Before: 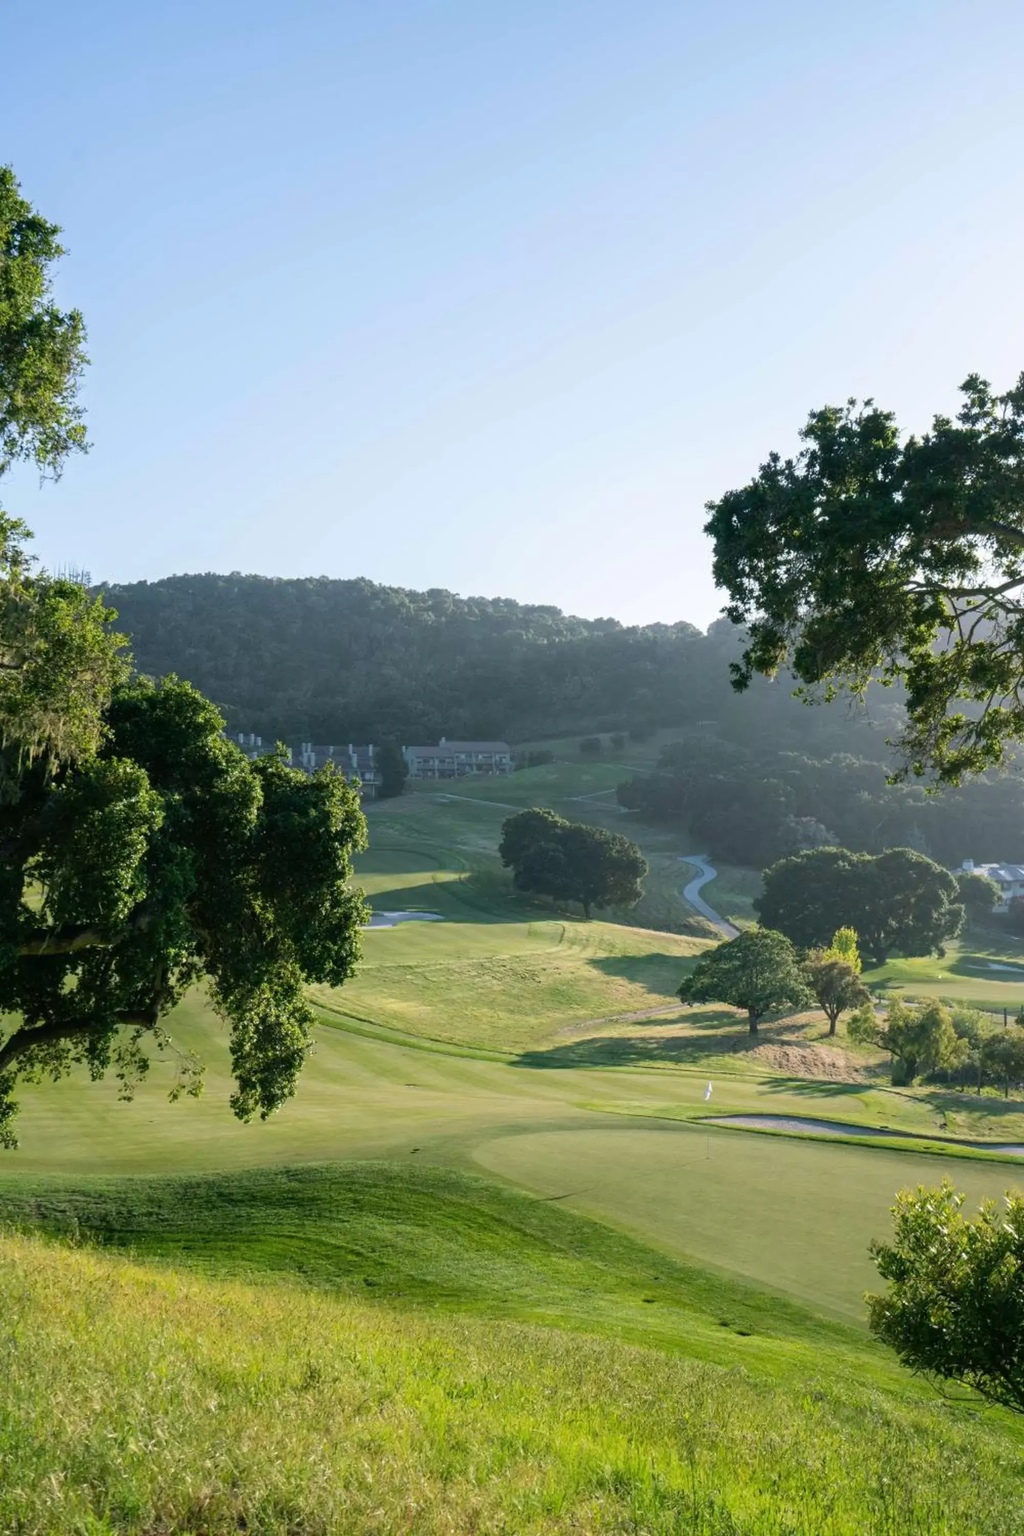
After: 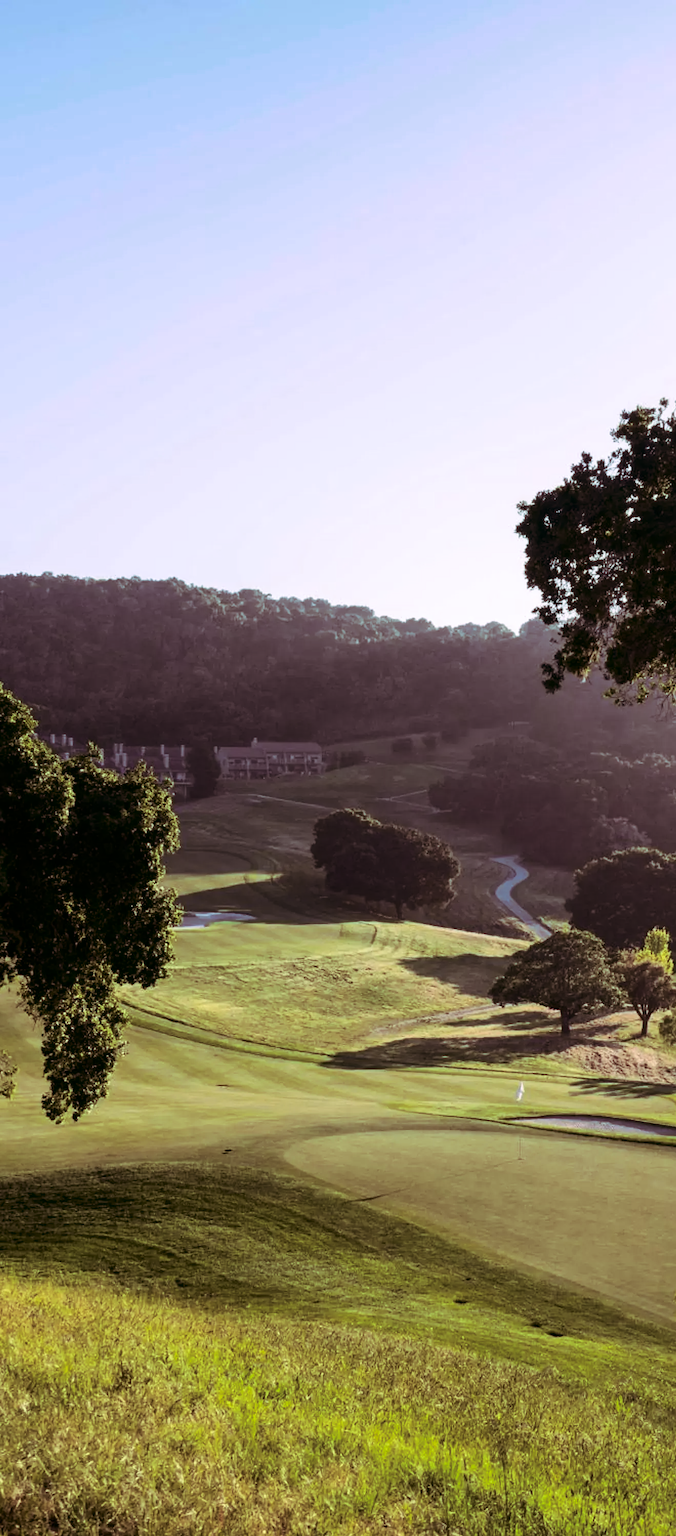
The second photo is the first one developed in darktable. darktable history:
white balance: red 1, blue 1
split-toning: highlights › hue 298.8°, highlights › saturation 0.73, compress 41.76%
contrast brightness saturation: contrast 0.2, brightness -0.11, saturation 0.1
crop and rotate: left 18.442%, right 15.508%
